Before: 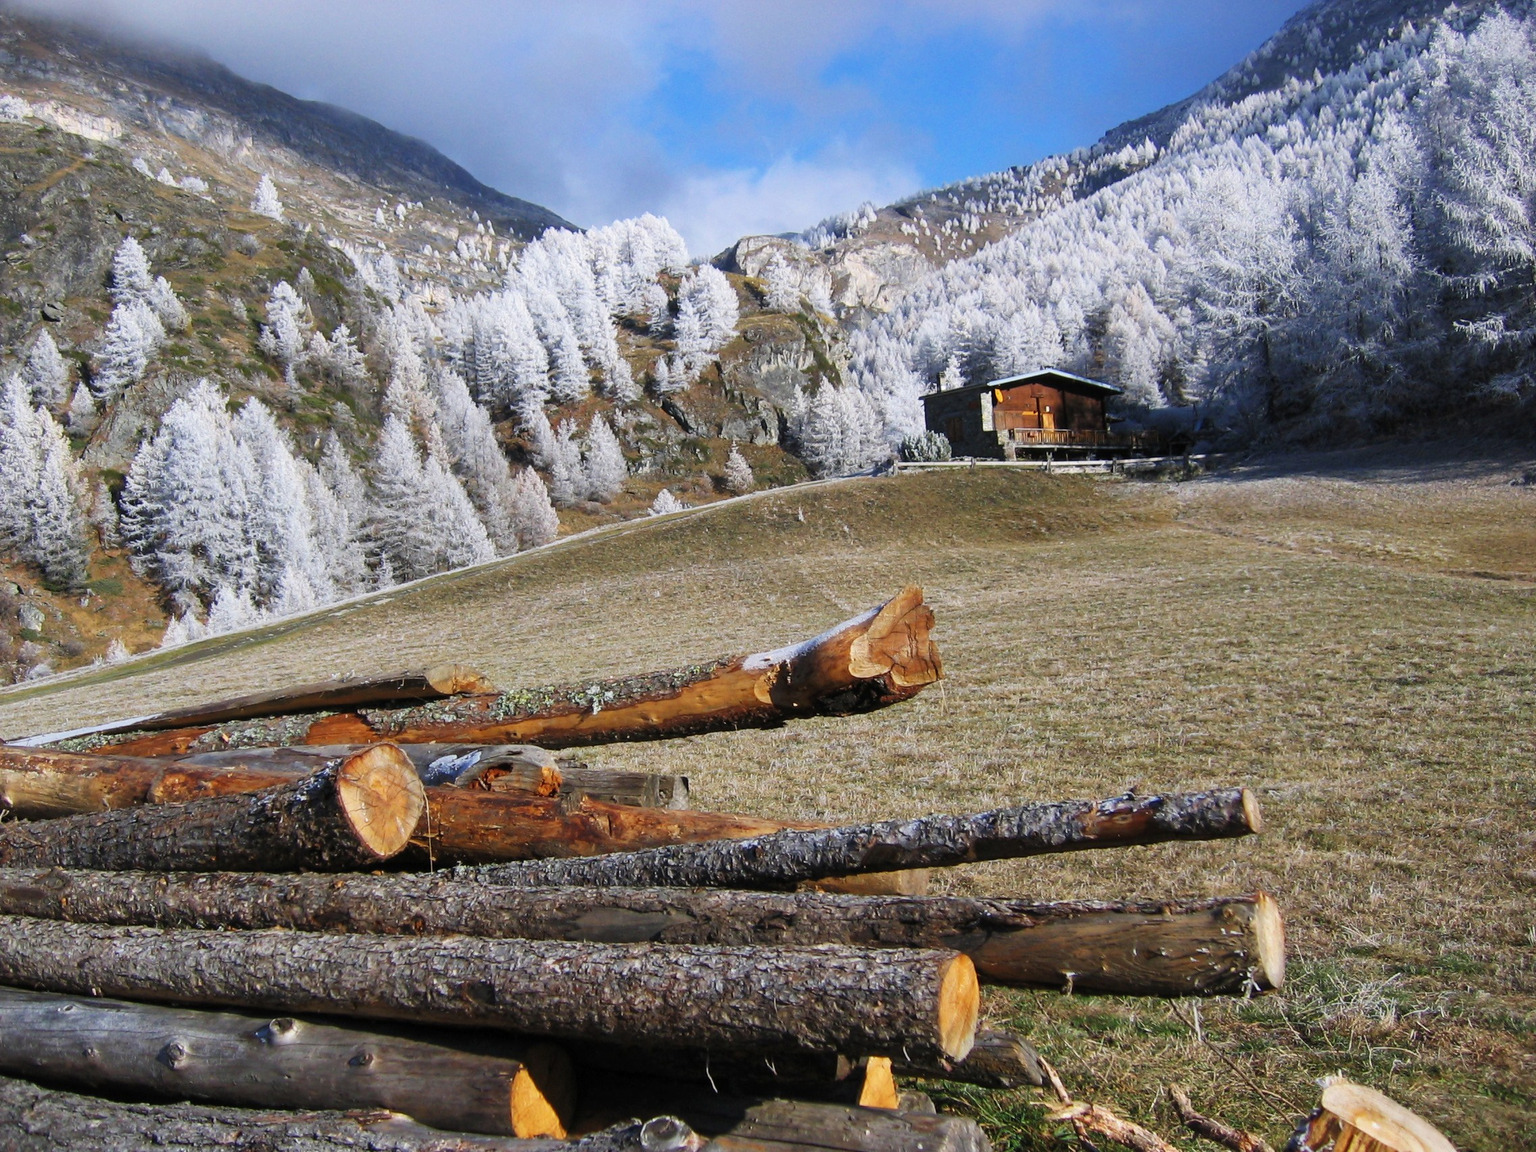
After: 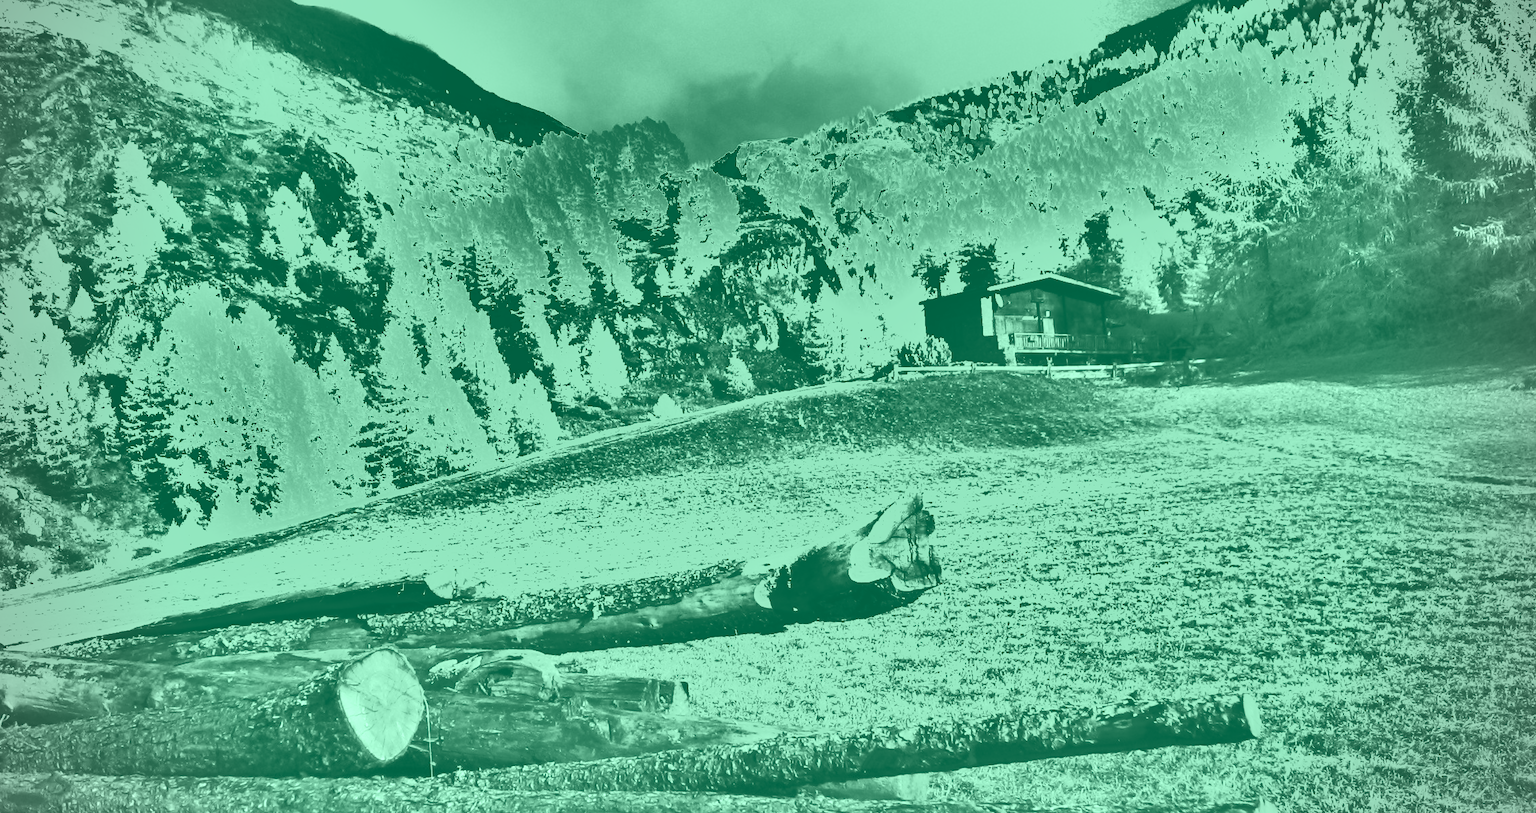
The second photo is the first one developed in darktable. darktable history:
white balance: red 1.05, blue 1.072
shadows and highlights: shadows 24.5, highlights -78.15, soften with gaussian
exposure: black level correction 0, exposure 1.9 EV, compensate highlight preservation false
colorize: hue 147.6°, saturation 65%, lightness 21.64%
crop and rotate: top 8.293%, bottom 20.996%
vignetting: on, module defaults
